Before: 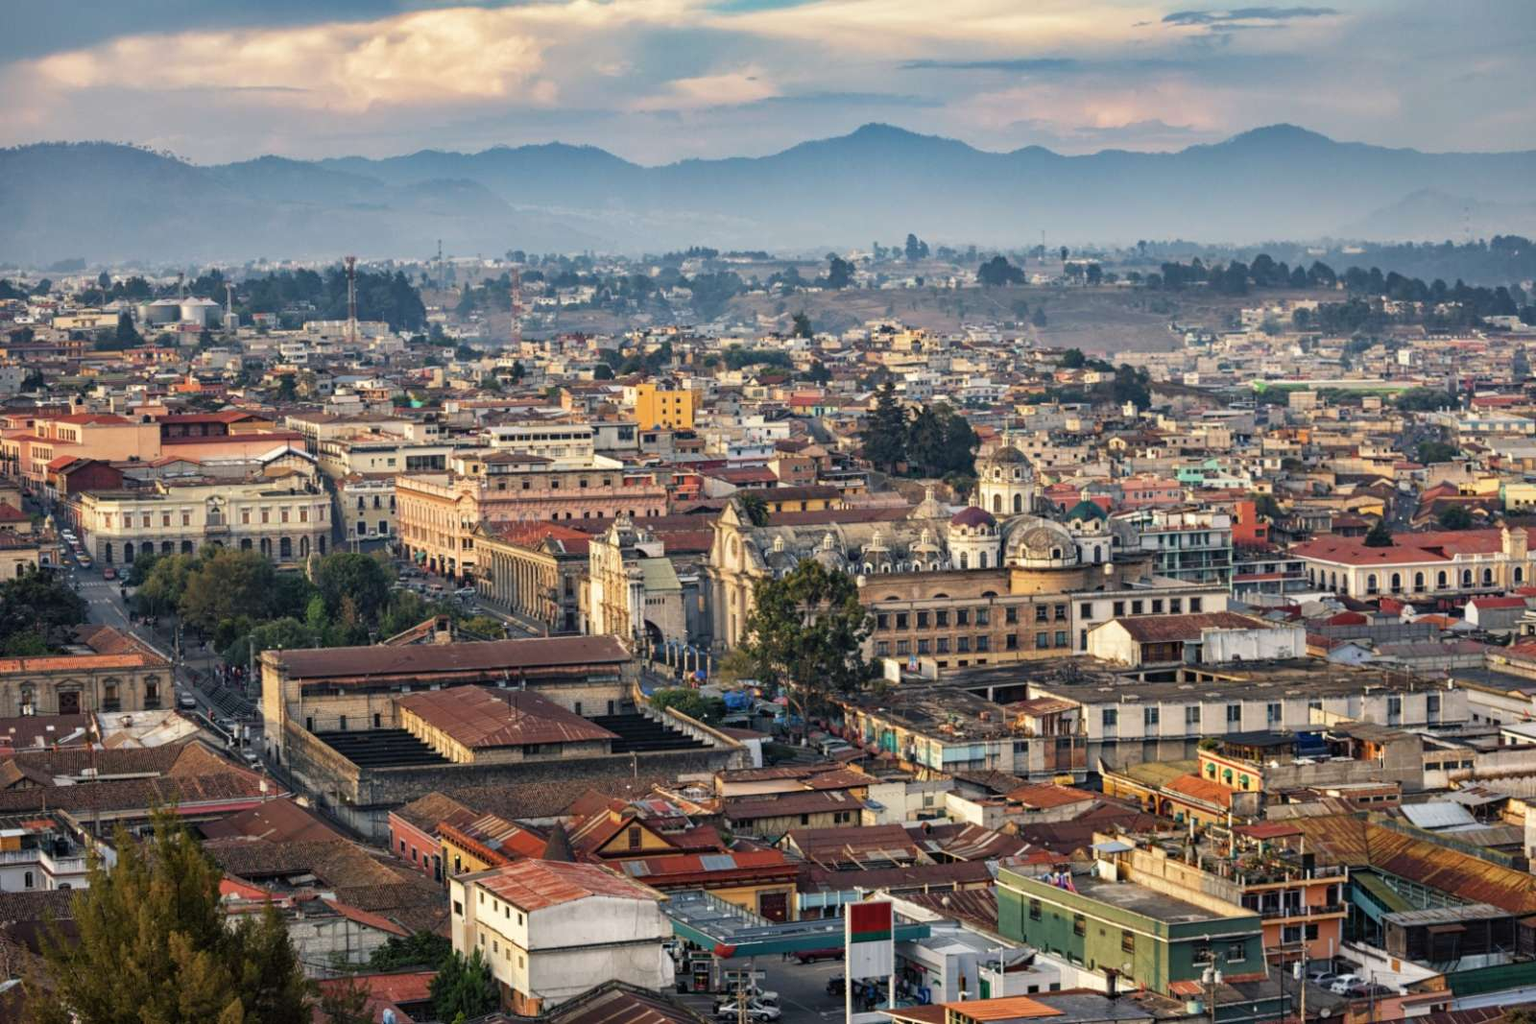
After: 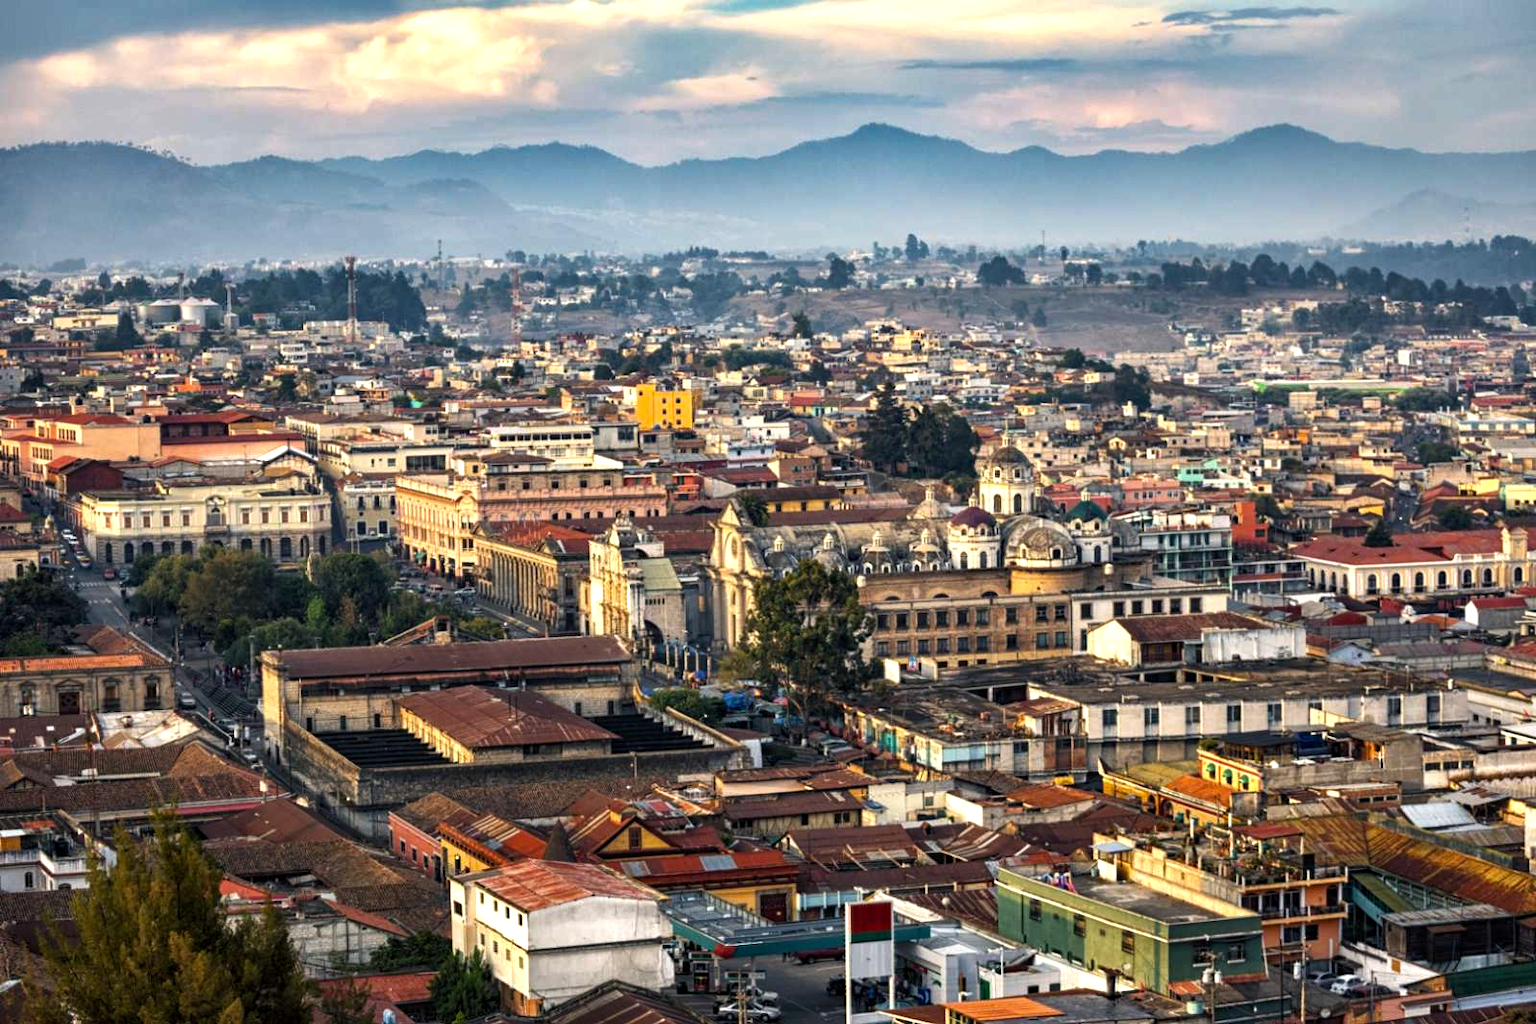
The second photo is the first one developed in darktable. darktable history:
local contrast: highlights 101%, shadows 100%, detail 119%, midtone range 0.2
color balance rgb: perceptual saturation grading › global saturation 19.396%, perceptual brilliance grading › global brilliance 15.611%, perceptual brilliance grading › shadows -34.193%
